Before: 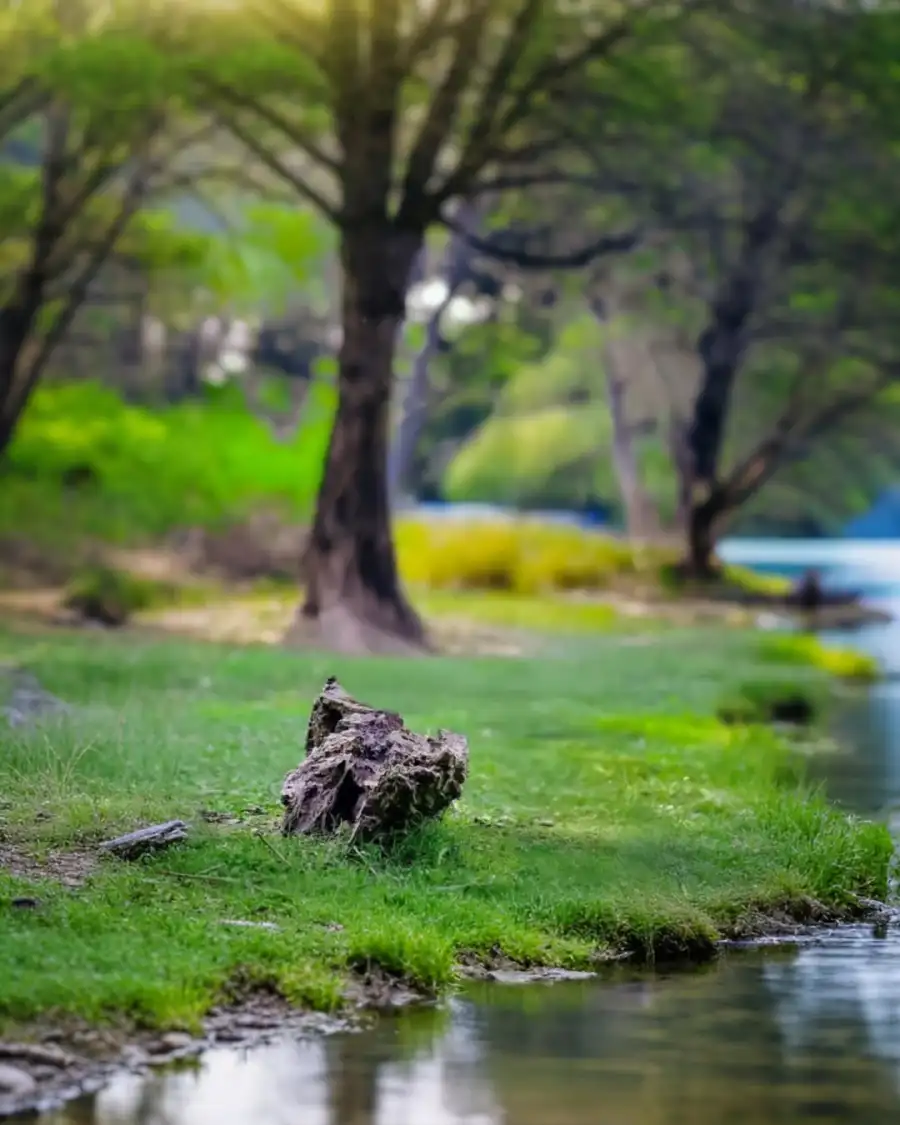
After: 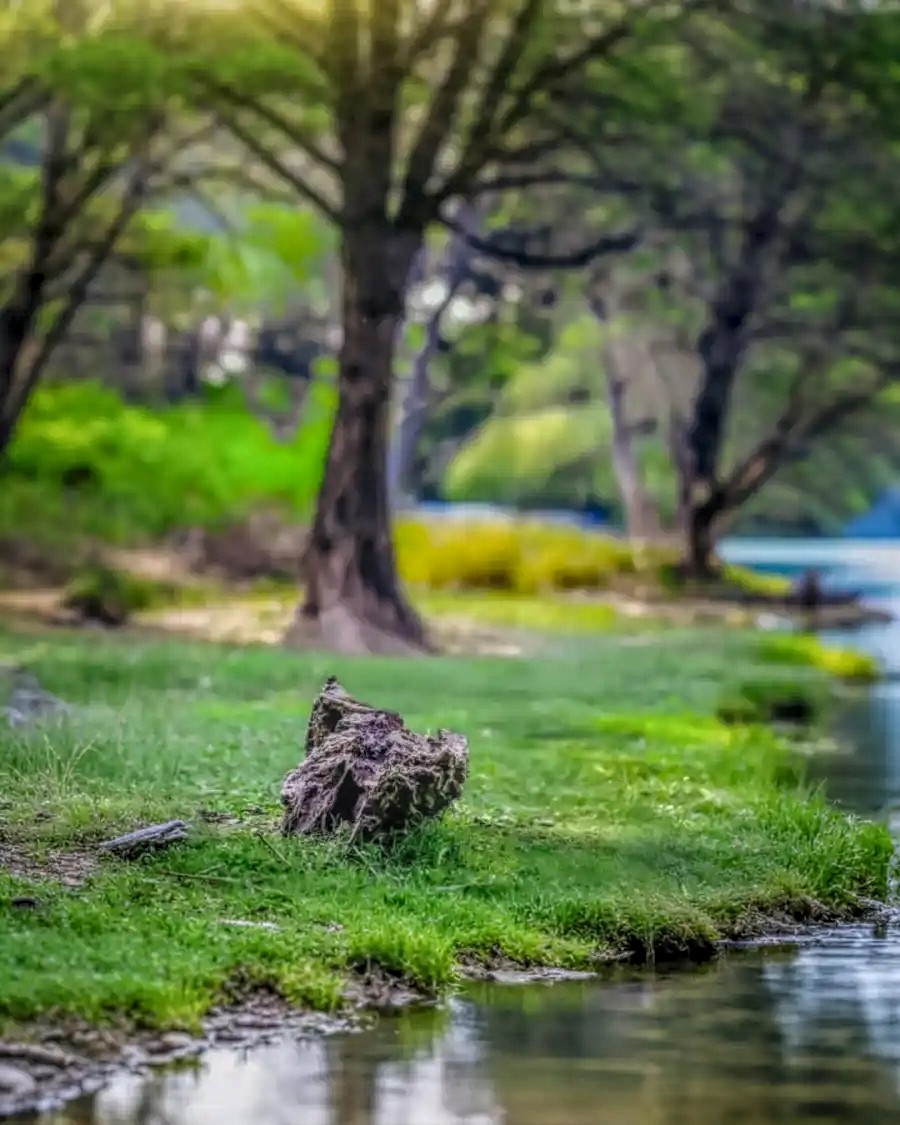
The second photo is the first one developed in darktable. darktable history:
tone equalizer: on, module defaults
local contrast: highlights 0%, shadows 0%, detail 200%, midtone range 0.25
